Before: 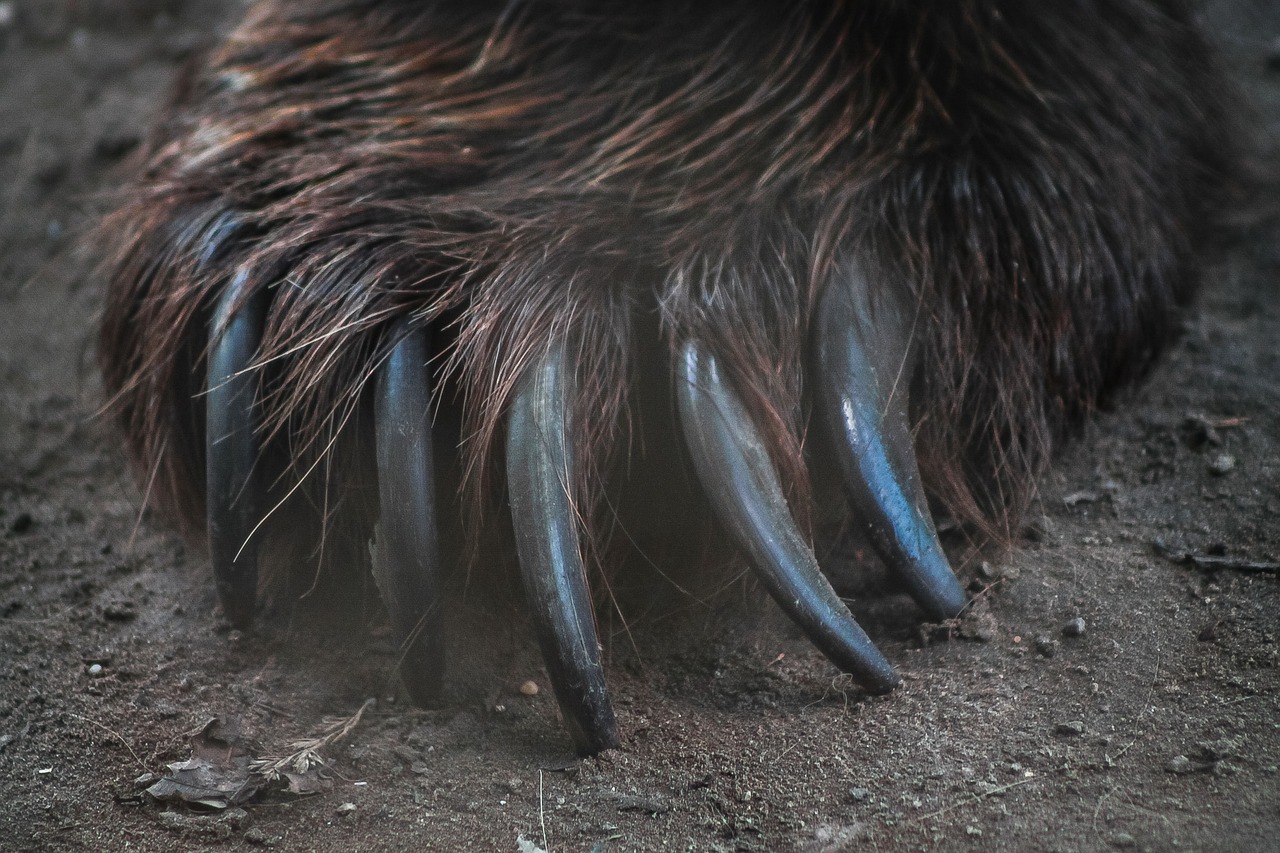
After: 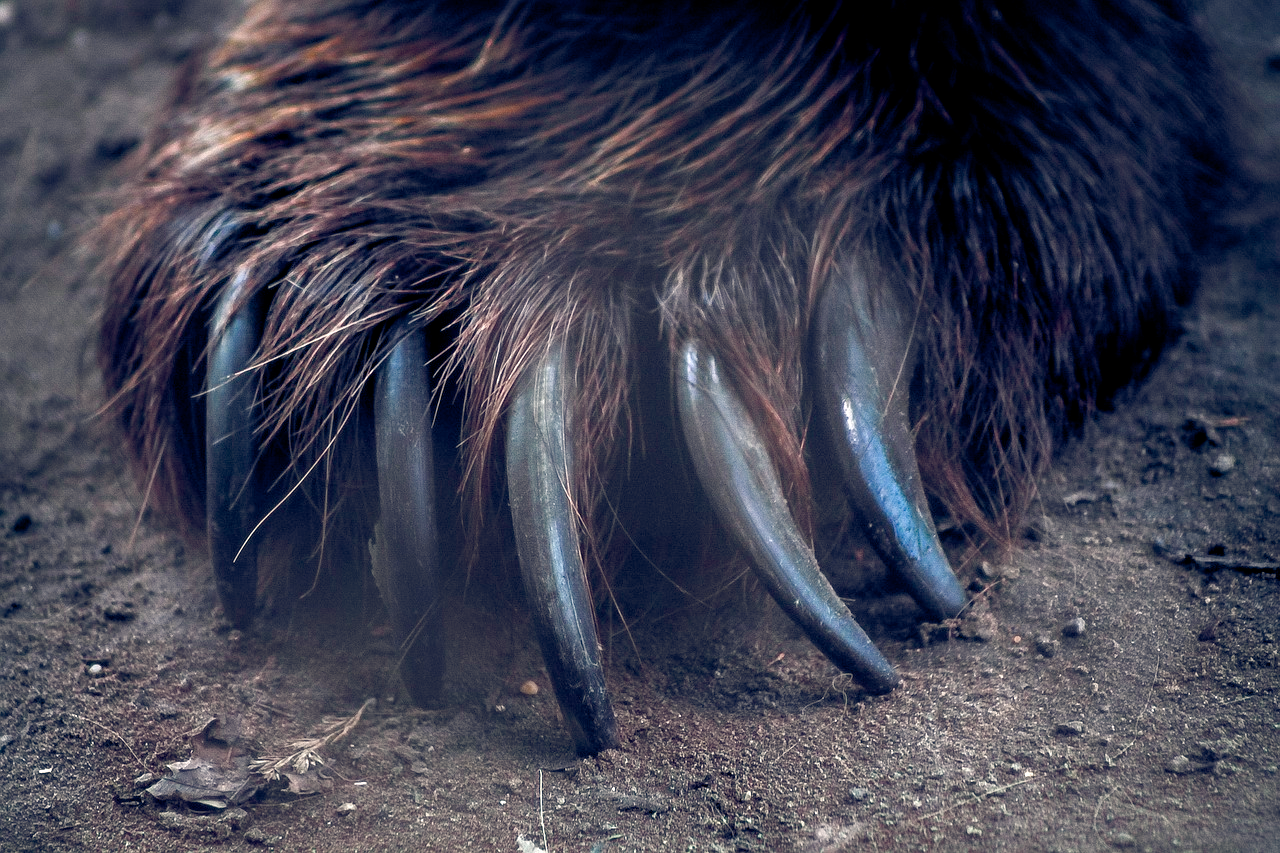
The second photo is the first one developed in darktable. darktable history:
tone equalizer: -8 EV -0.748 EV, -7 EV -0.678 EV, -6 EV -0.58 EV, -5 EV -0.38 EV, -3 EV 0.401 EV, -2 EV 0.6 EV, -1 EV 0.691 EV, +0 EV 0.745 EV
color balance rgb: shadows lift › hue 87.64°, highlights gain › chroma 2.941%, highlights gain › hue 61.27°, global offset › luminance -0.302%, global offset › chroma 0.305%, global offset › hue 260.49°, perceptual saturation grading › global saturation 20%, perceptual saturation grading › highlights -25.35%, perceptual saturation grading › shadows 49.486%, global vibrance 20%
color zones: curves: ch1 [(0.24, 0.629) (0.75, 0.5)]; ch2 [(0.255, 0.454) (0.745, 0.491)], mix -136.37%
